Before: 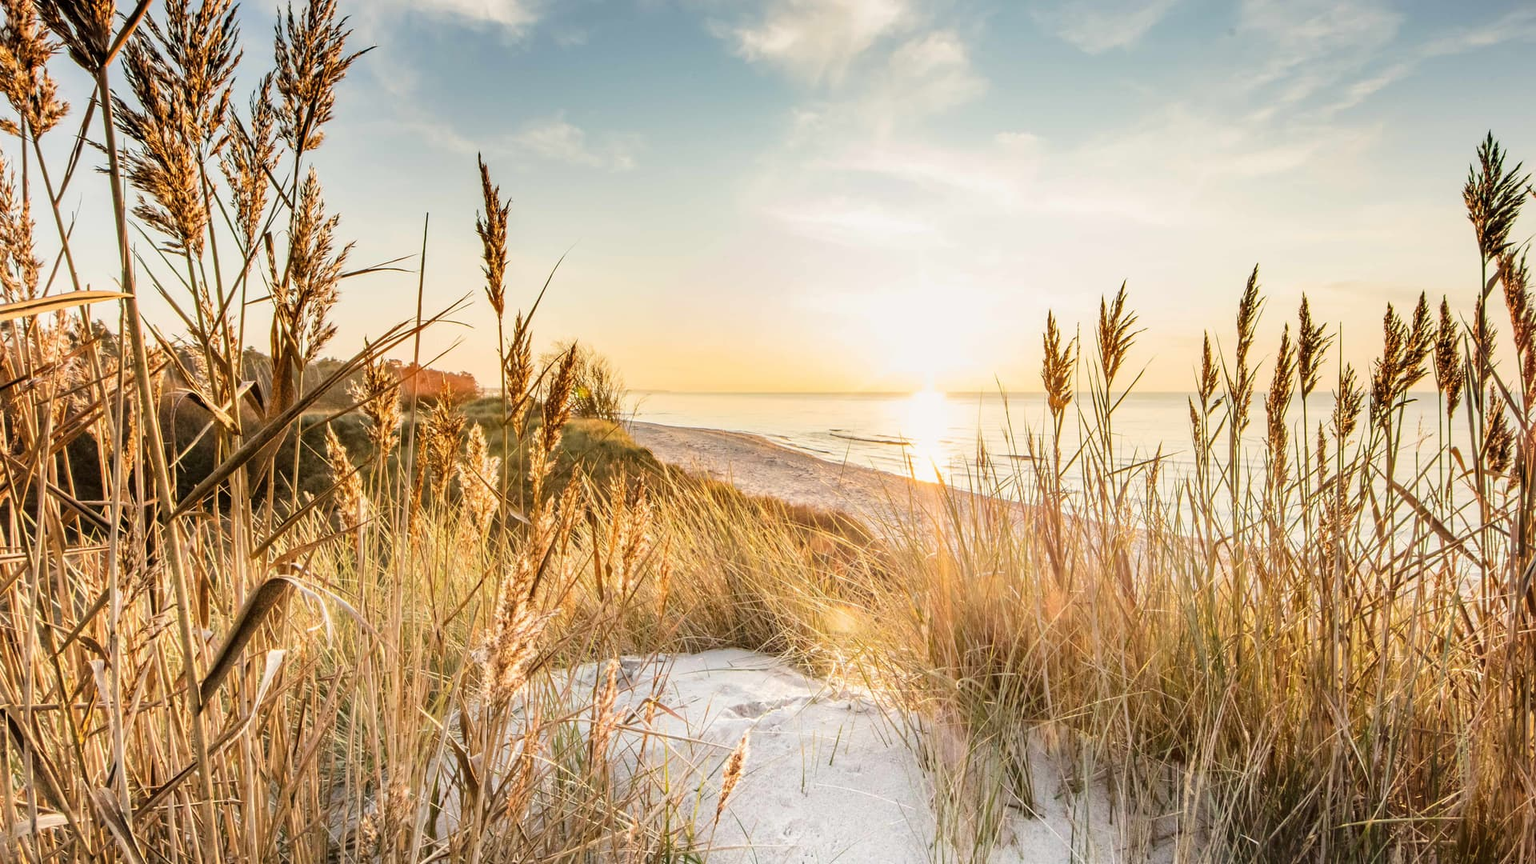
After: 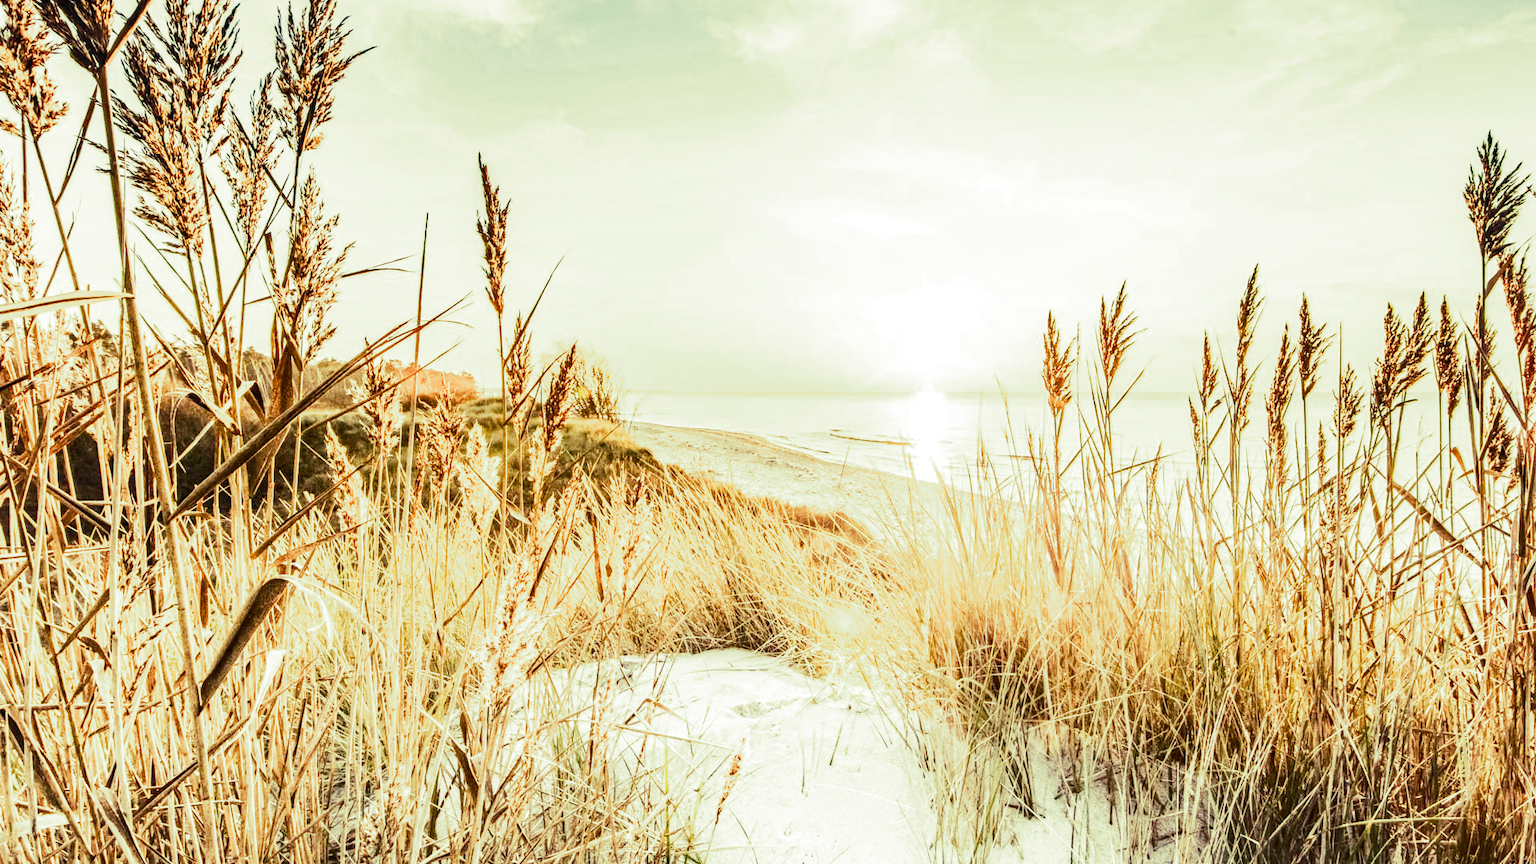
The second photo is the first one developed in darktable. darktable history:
local contrast: detail 130%
haze removal: compatibility mode true, adaptive false
rgb curve: curves: ch0 [(0, 0) (0.284, 0.292) (0.505, 0.644) (1, 1)]; ch1 [(0, 0) (0.284, 0.292) (0.505, 0.644) (1, 1)]; ch2 [(0, 0) (0.284, 0.292) (0.505, 0.644) (1, 1)], compensate middle gray true
split-toning: shadows › hue 290.82°, shadows › saturation 0.34, highlights › saturation 0.38, balance 0, compress 50%
contrast brightness saturation: contrast 0.2, brightness 0.16, saturation 0.22
